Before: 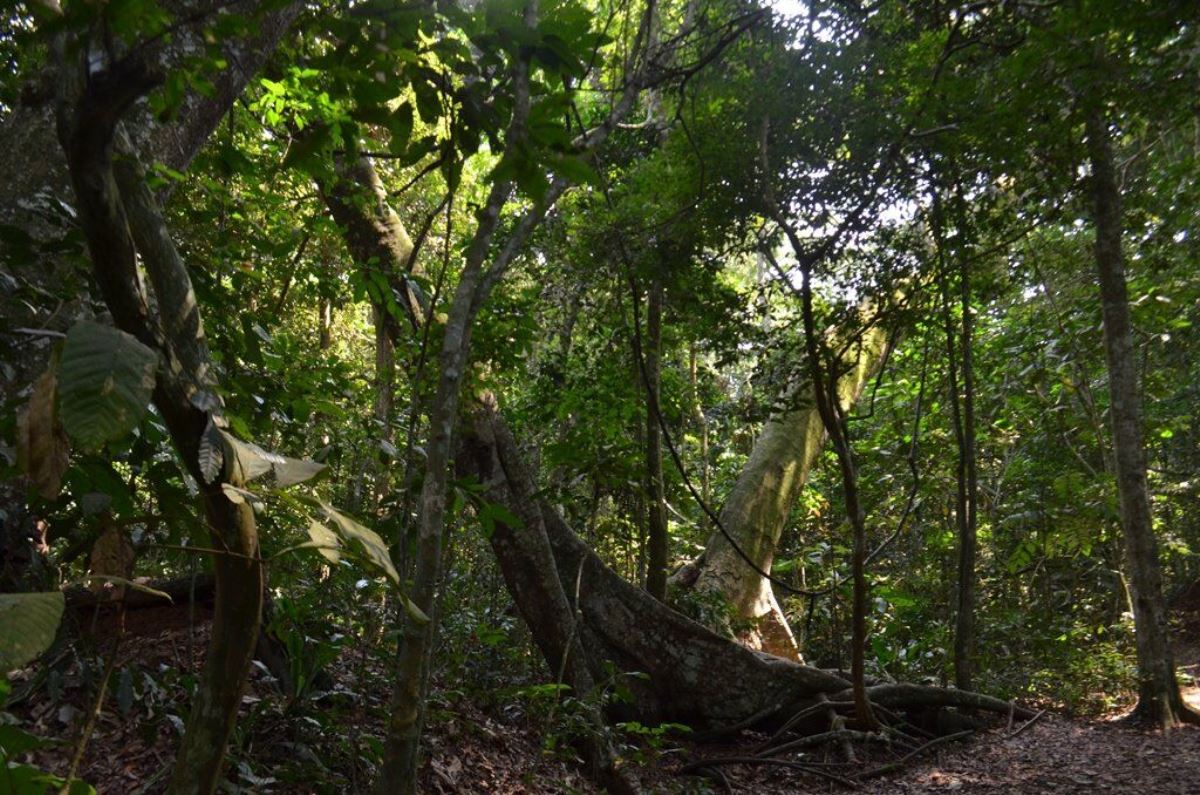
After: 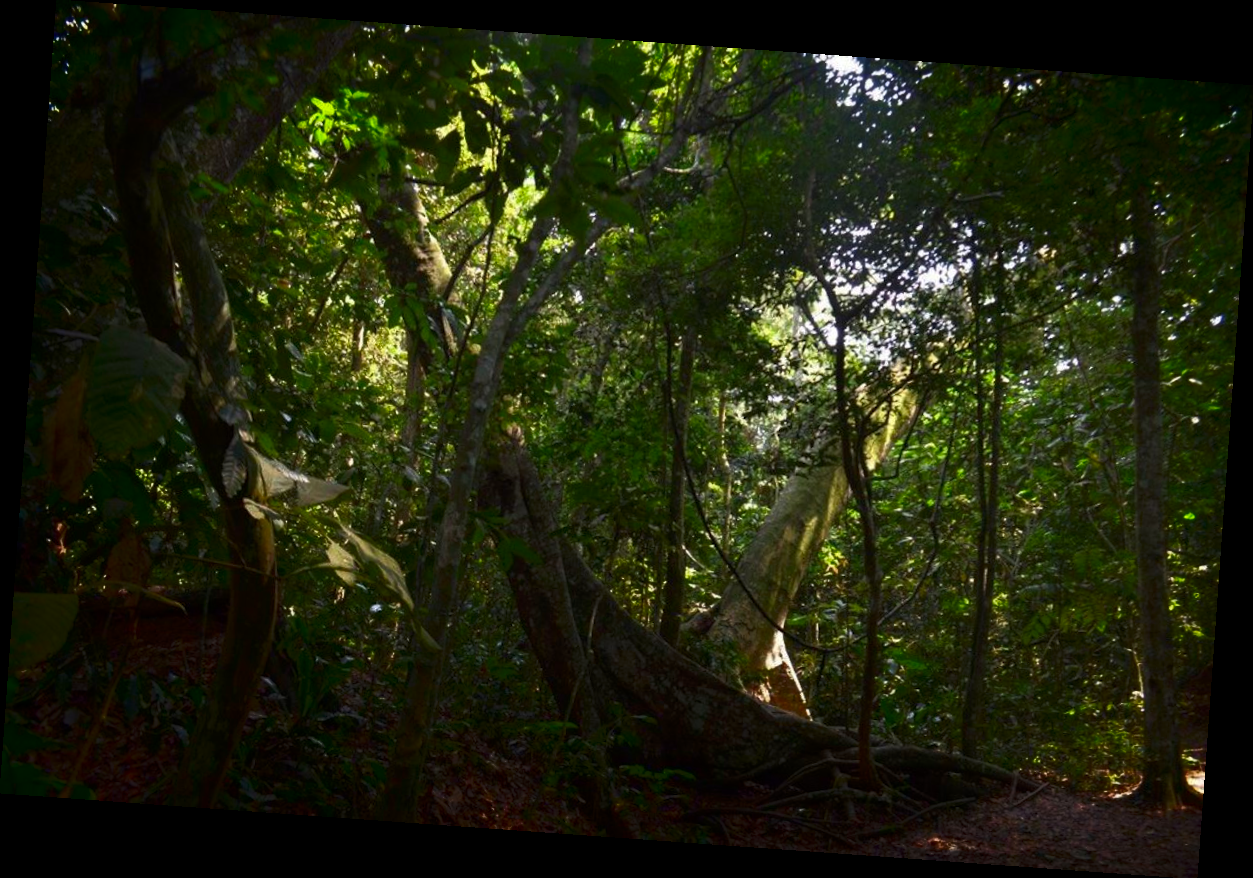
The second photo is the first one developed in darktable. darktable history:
rotate and perspective: rotation 4.1°, automatic cropping off
shadows and highlights: shadows -54.3, highlights 86.09, soften with gaussian
